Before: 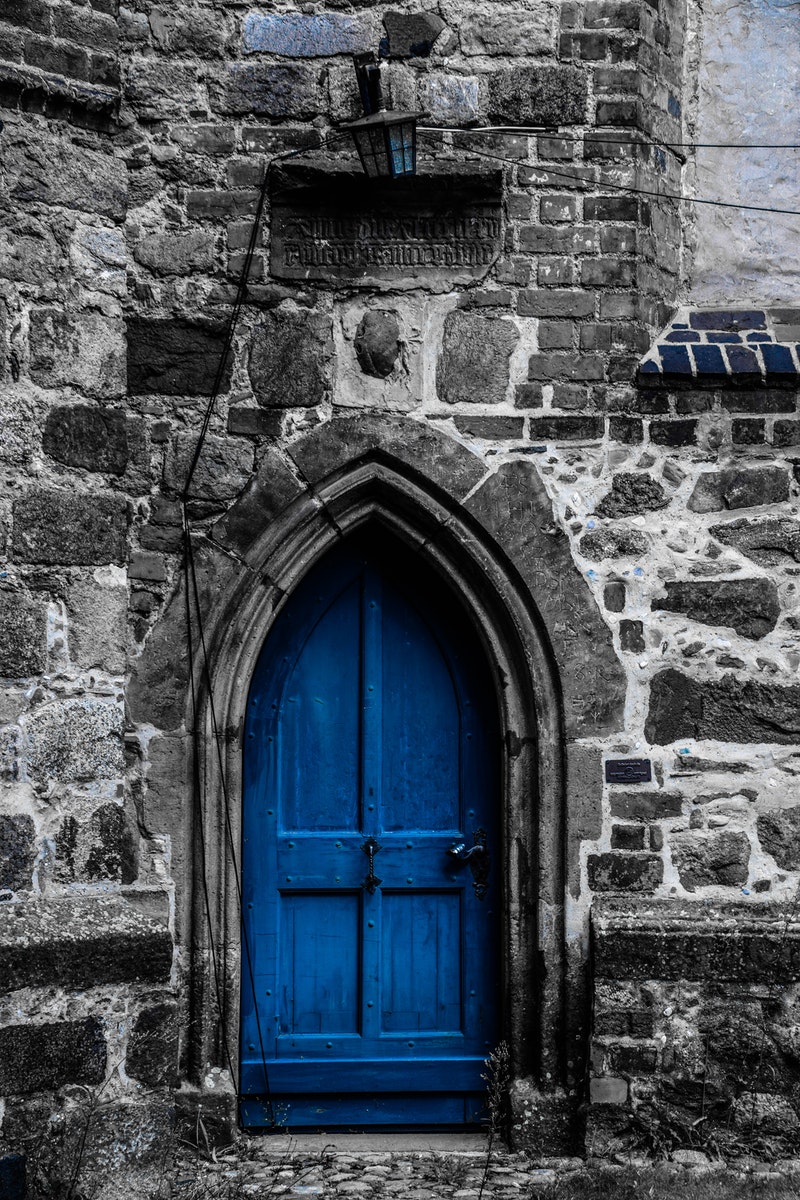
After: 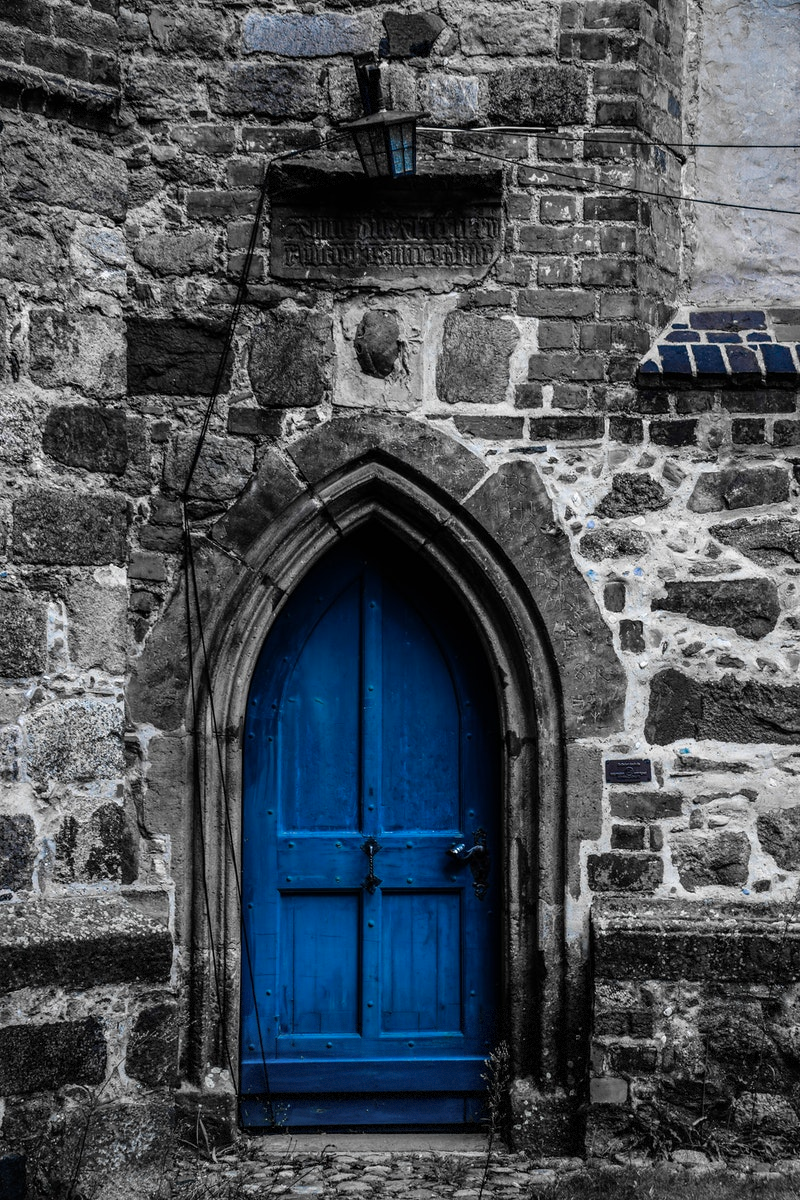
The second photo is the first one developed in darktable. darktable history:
vignetting: fall-off start 91%, fall-off radius 39.39%, brightness -0.182, saturation -0.3, width/height ratio 1.219, shape 1.3, dithering 8-bit output, unbound false
vibrance: vibrance 20%
